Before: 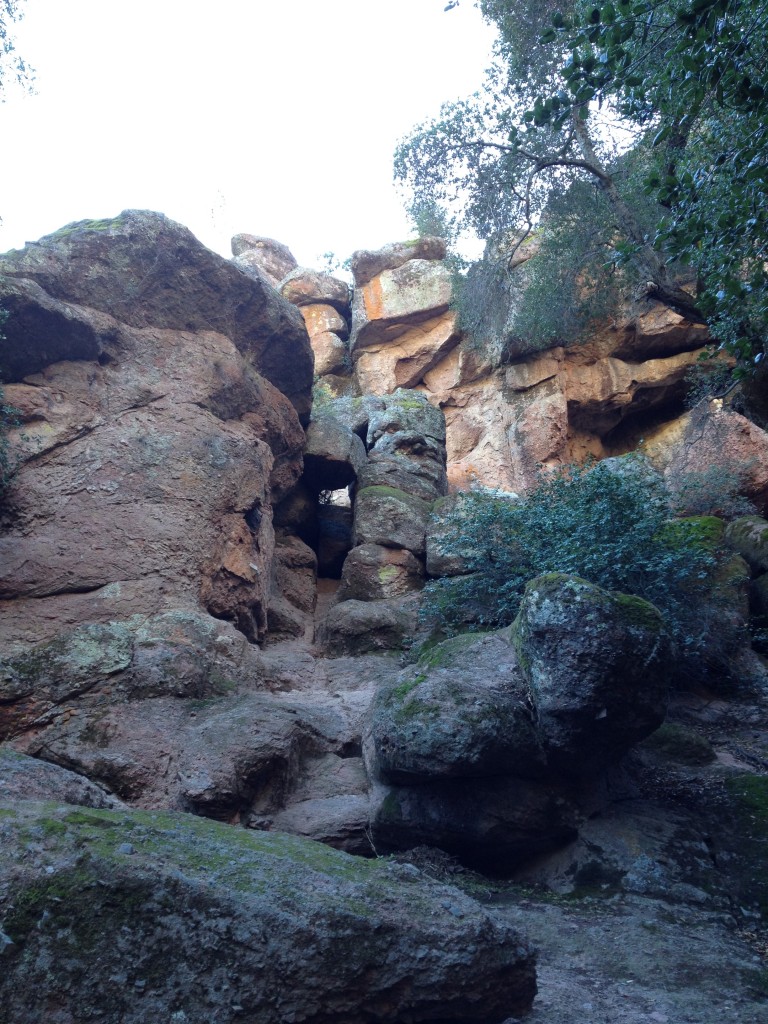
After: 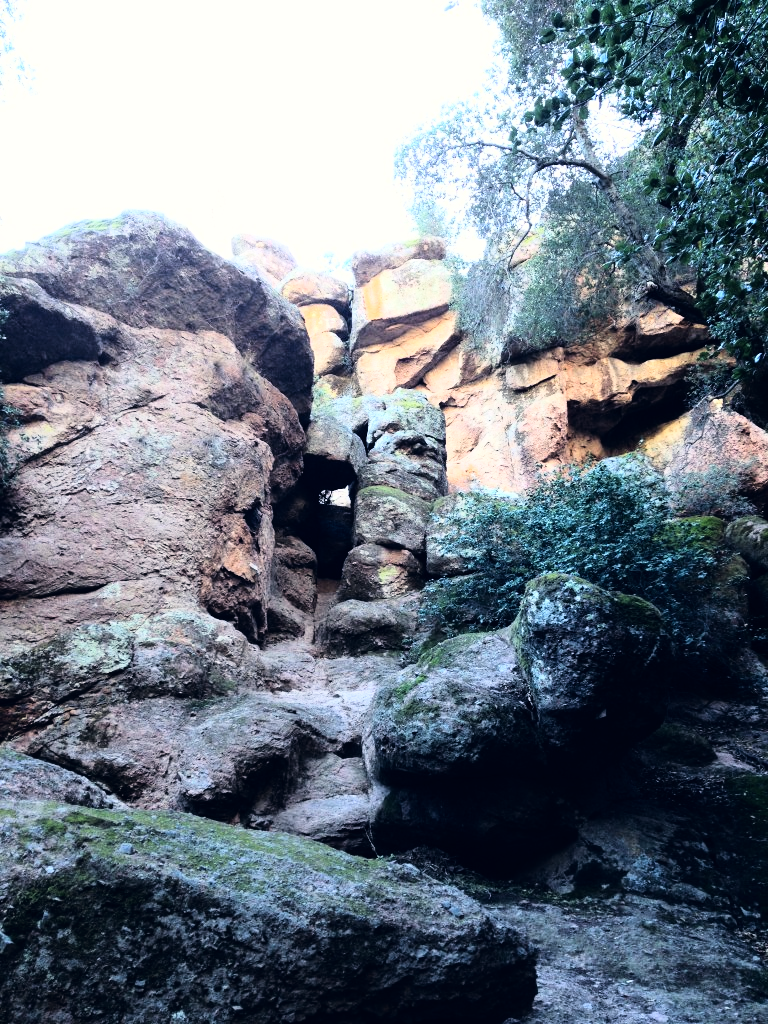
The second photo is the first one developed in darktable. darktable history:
color correction: highlights a* 0.207, highlights b* 2.7, shadows a* -0.874, shadows b* -4.78
rgb curve: curves: ch0 [(0, 0) (0.21, 0.15) (0.24, 0.21) (0.5, 0.75) (0.75, 0.96) (0.89, 0.99) (1, 1)]; ch1 [(0, 0.02) (0.21, 0.13) (0.25, 0.2) (0.5, 0.67) (0.75, 0.9) (0.89, 0.97) (1, 1)]; ch2 [(0, 0.02) (0.21, 0.13) (0.25, 0.2) (0.5, 0.67) (0.75, 0.9) (0.89, 0.97) (1, 1)], compensate middle gray true
